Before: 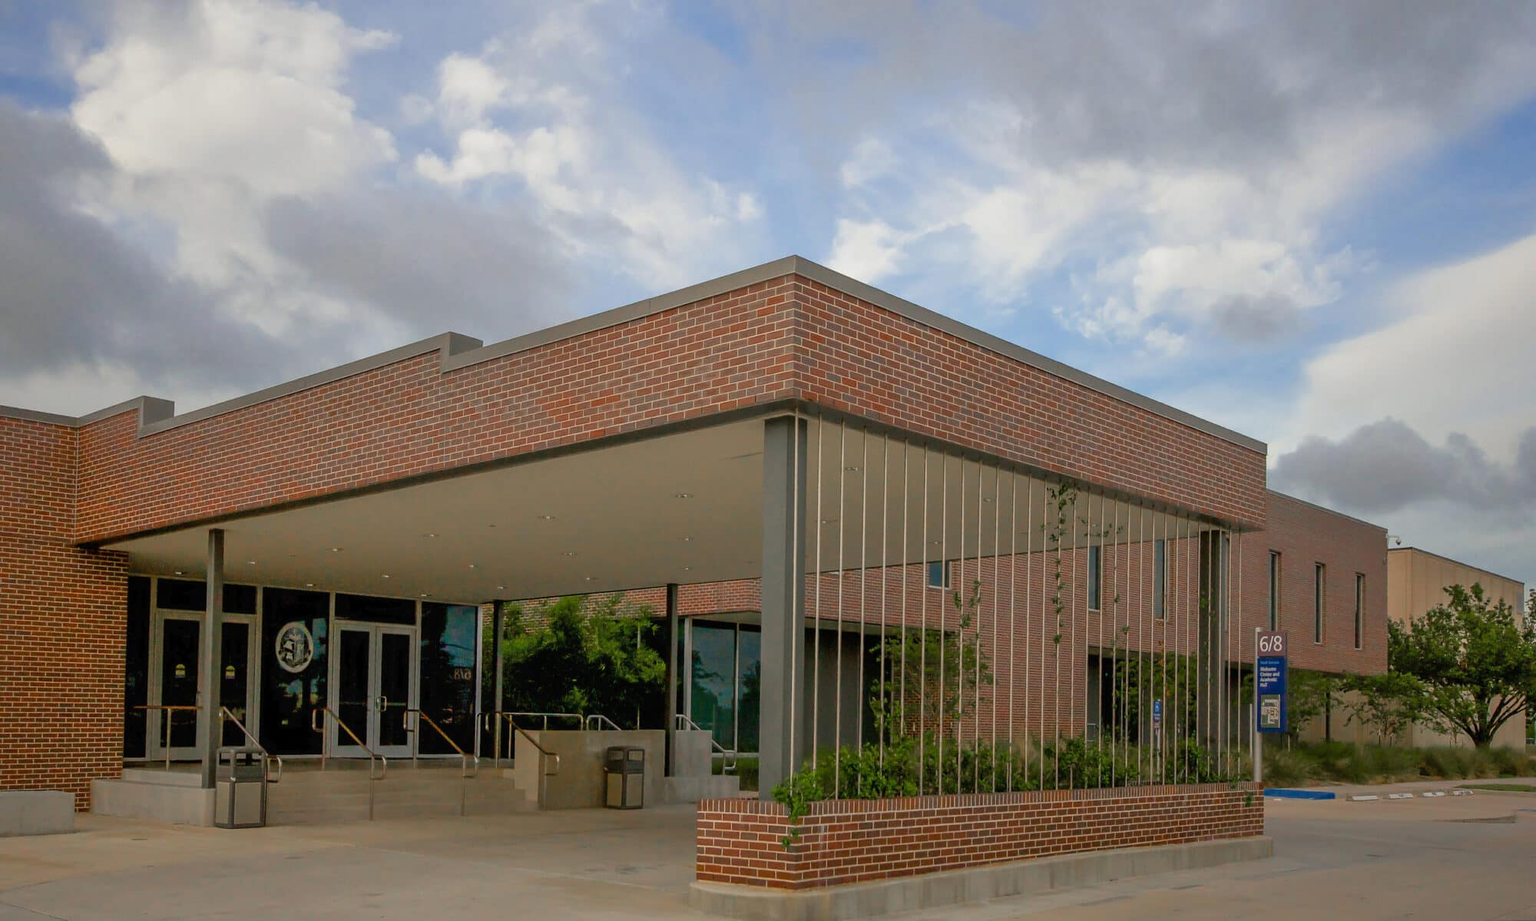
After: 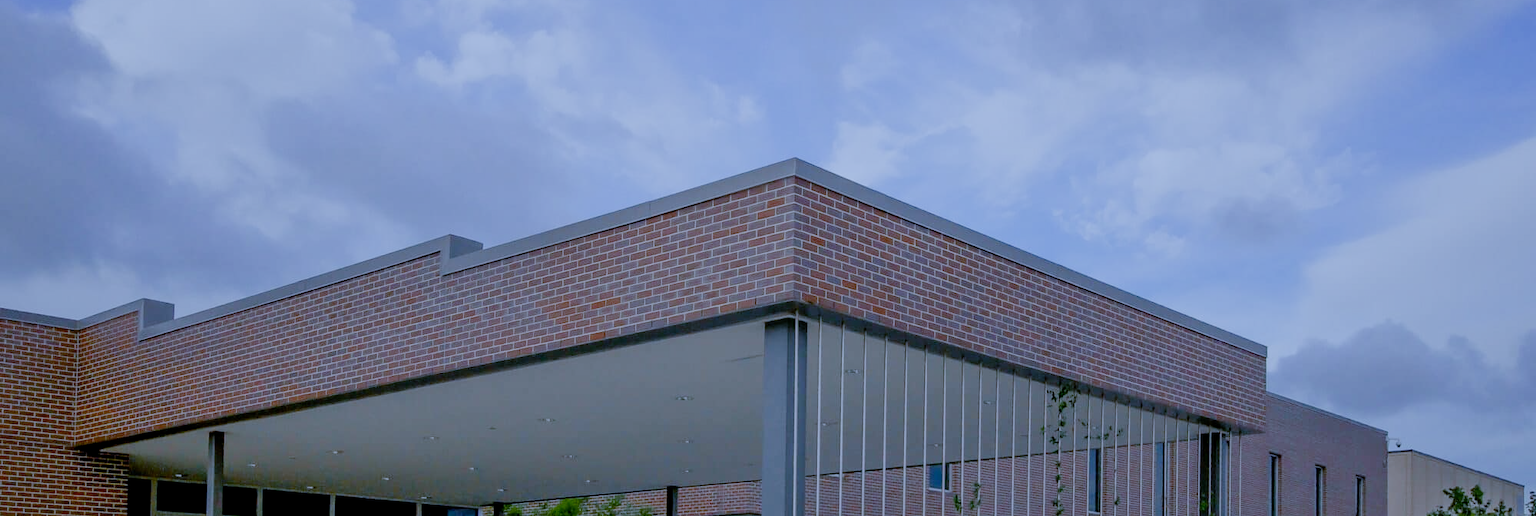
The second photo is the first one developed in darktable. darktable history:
white balance: red 0.766, blue 1.537
exposure: compensate highlight preservation false
crop and rotate: top 10.605%, bottom 33.274%
filmic rgb: middle gray luminance 18%, black relative exposure -7.5 EV, white relative exposure 8.5 EV, threshold 6 EV, target black luminance 0%, hardness 2.23, latitude 18.37%, contrast 0.878, highlights saturation mix 5%, shadows ↔ highlights balance 10.15%, add noise in highlights 0, preserve chrominance no, color science v3 (2019), use custom middle-gray values true, iterations of high-quality reconstruction 0, contrast in highlights soft, enable highlight reconstruction true
